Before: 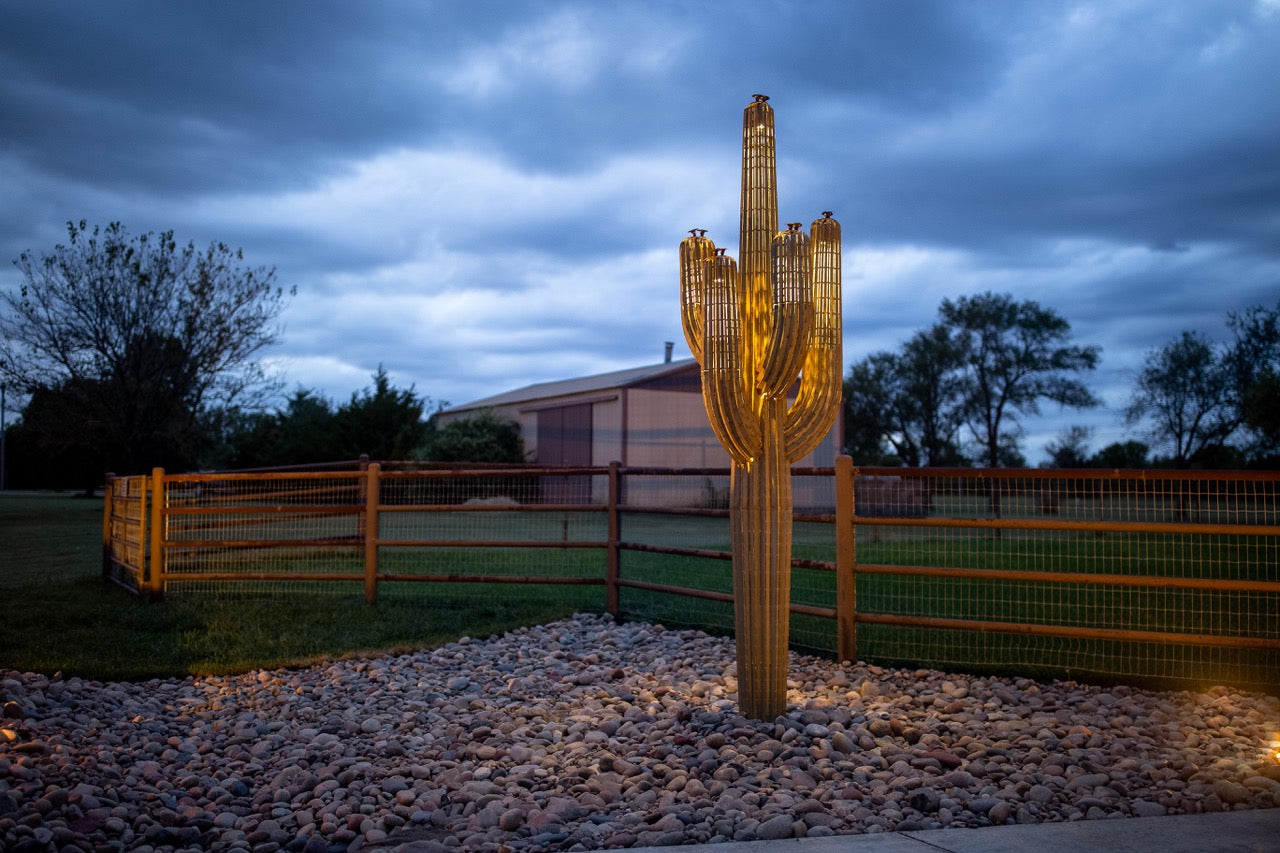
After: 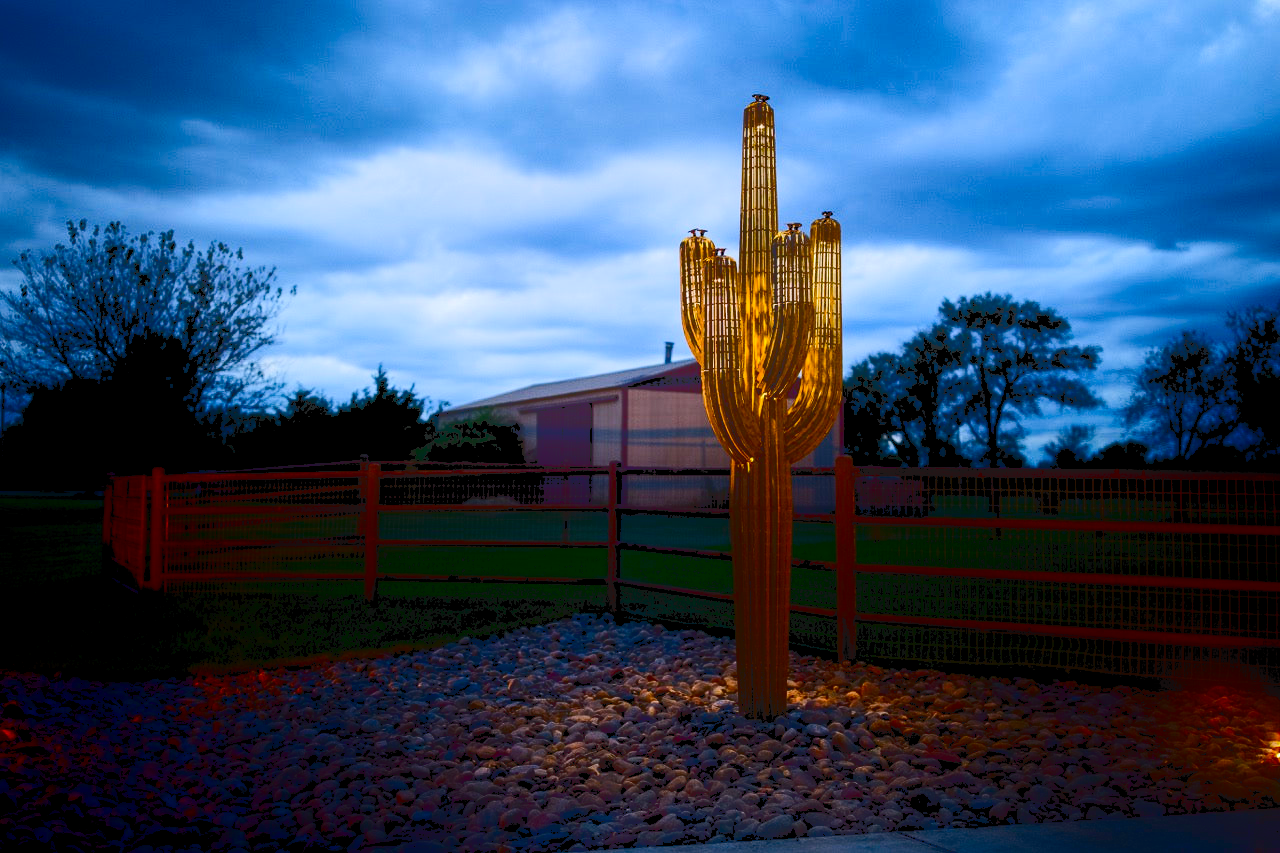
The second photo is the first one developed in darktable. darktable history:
shadows and highlights: shadows -88.25, highlights -36.51, soften with gaussian
color balance rgb: shadows lift › chroma 2.044%, shadows lift › hue 183.84°, perceptual saturation grading › global saturation 20%, perceptual saturation grading › highlights -25.887%, perceptual saturation grading › shadows 49.93%
exposure: black level correction 0.011, compensate highlight preservation false
tone curve: curves: ch0 [(0, 0) (0.003, 0.195) (0.011, 0.196) (0.025, 0.196) (0.044, 0.196) (0.069, 0.196) (0.1, 0.196) (0.136, 0.197) (0.177, 0.207) (0.224, 0.224) (0.277, 0.268) (0.335, 0.336) (0.399, 0.424) (0.468, 0.533) (0.543, 0.632) (0.623, 0.715) (0.709, 0.789) (0.801, 0.85) (0.898, 0.906) (1, 1)], color space Lab, independent channels, preserve colors none
contrast brightness saturation: contrast 0.04, saturation 0.155
